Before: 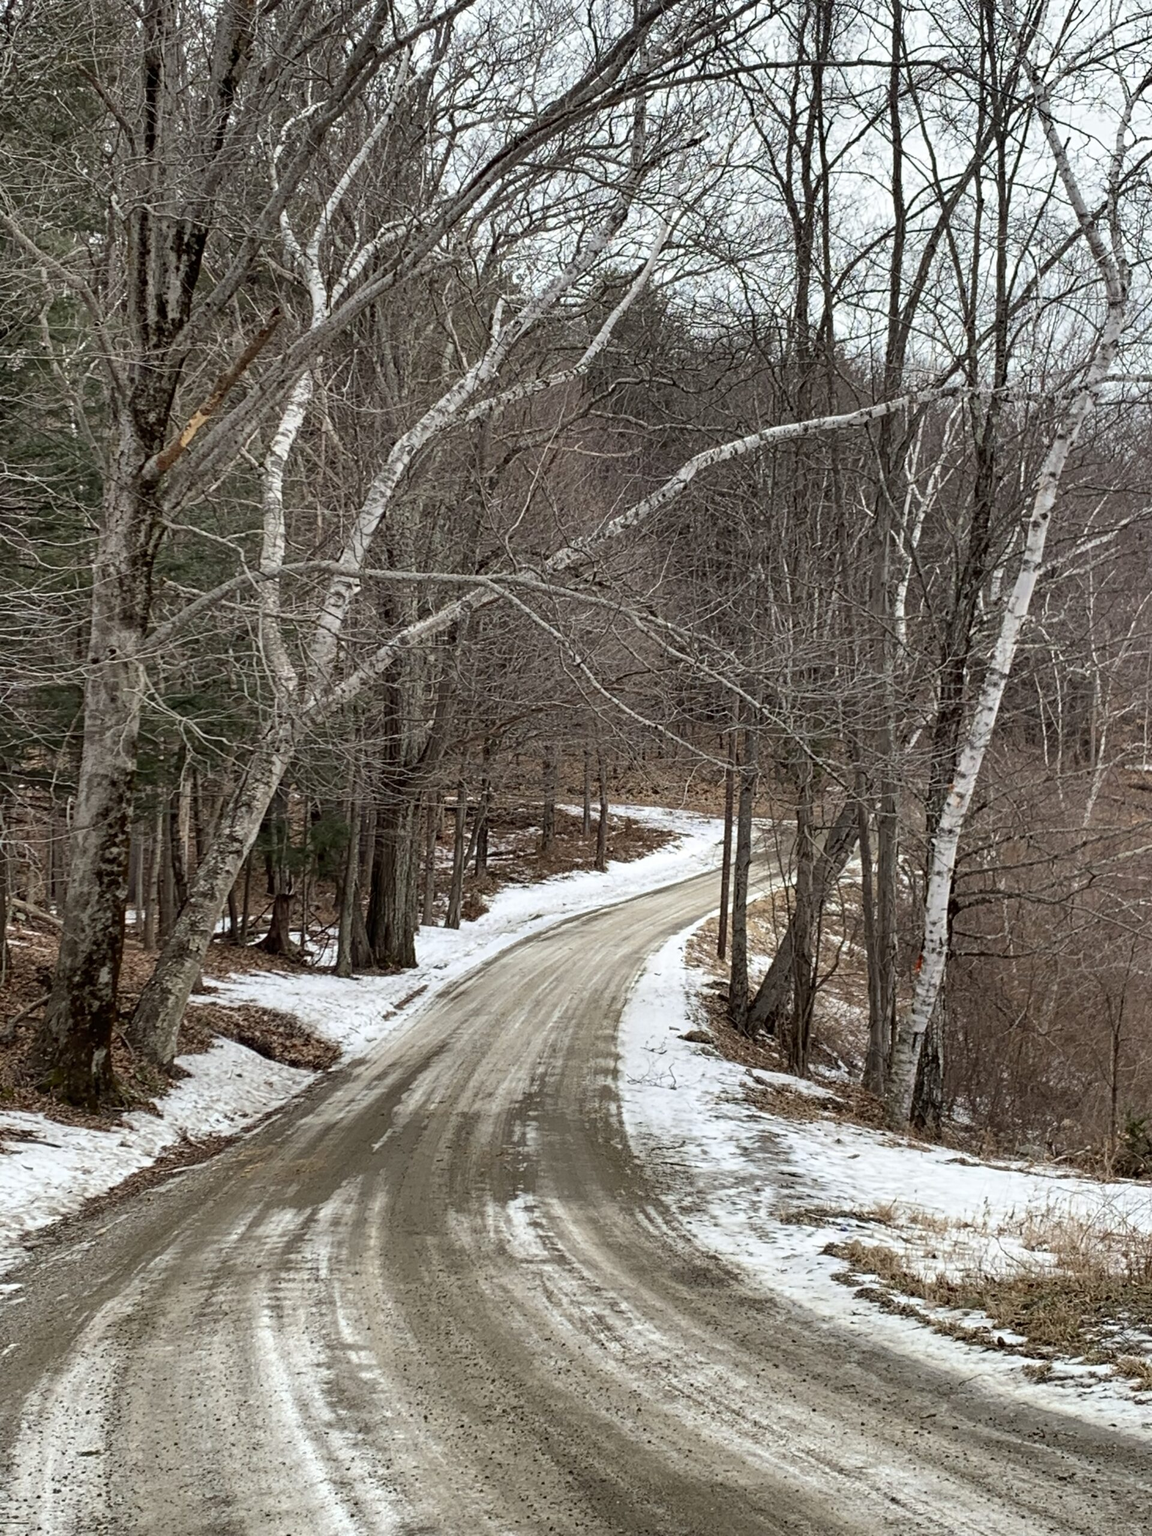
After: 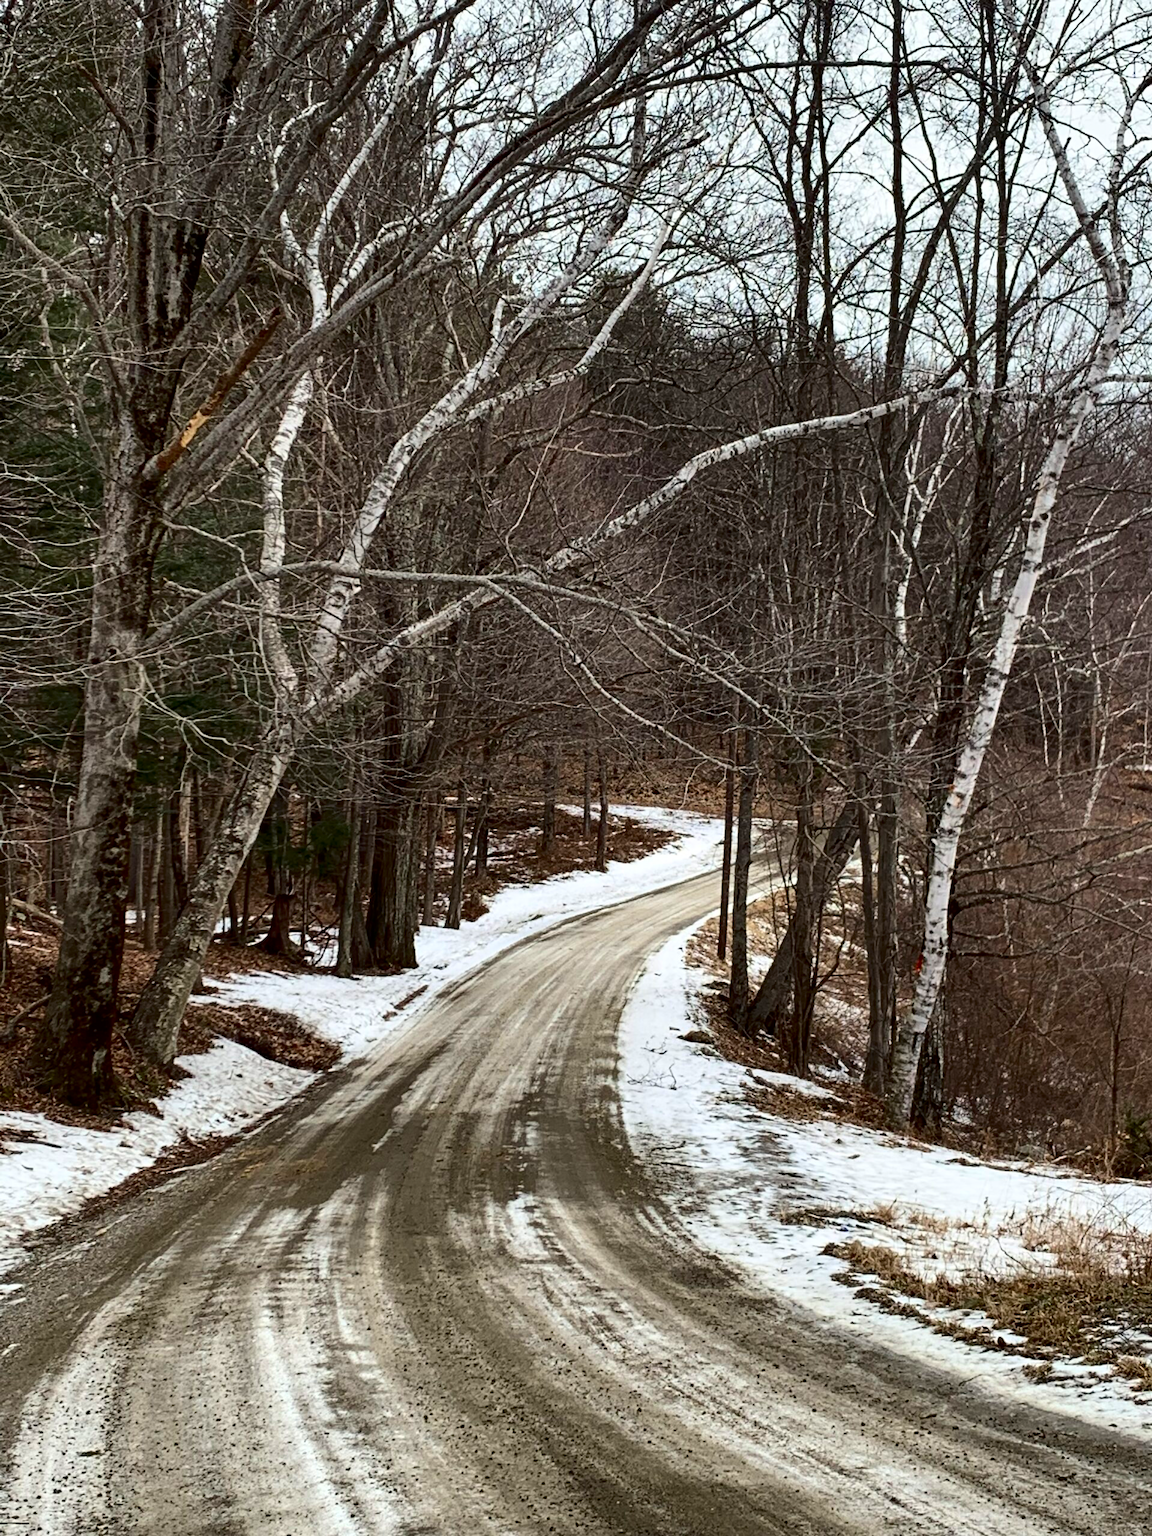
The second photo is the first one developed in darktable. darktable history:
contrast brightness saturation: contrast 0.206, brightness -0.102, saturation 0.211
